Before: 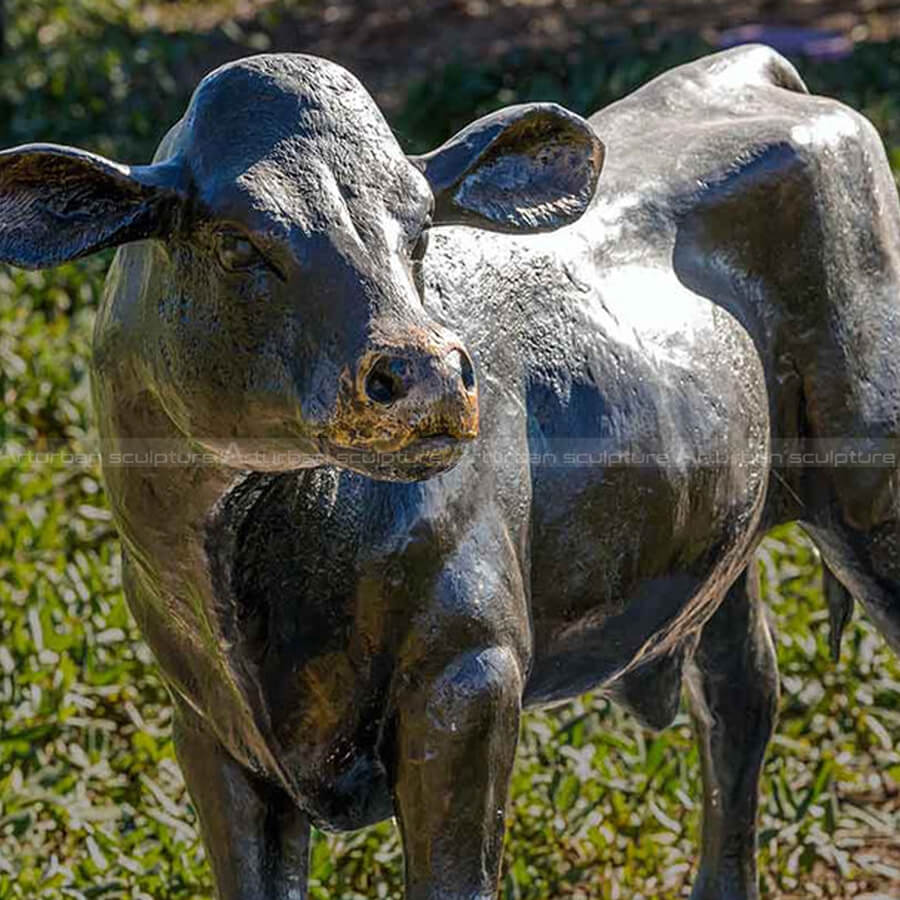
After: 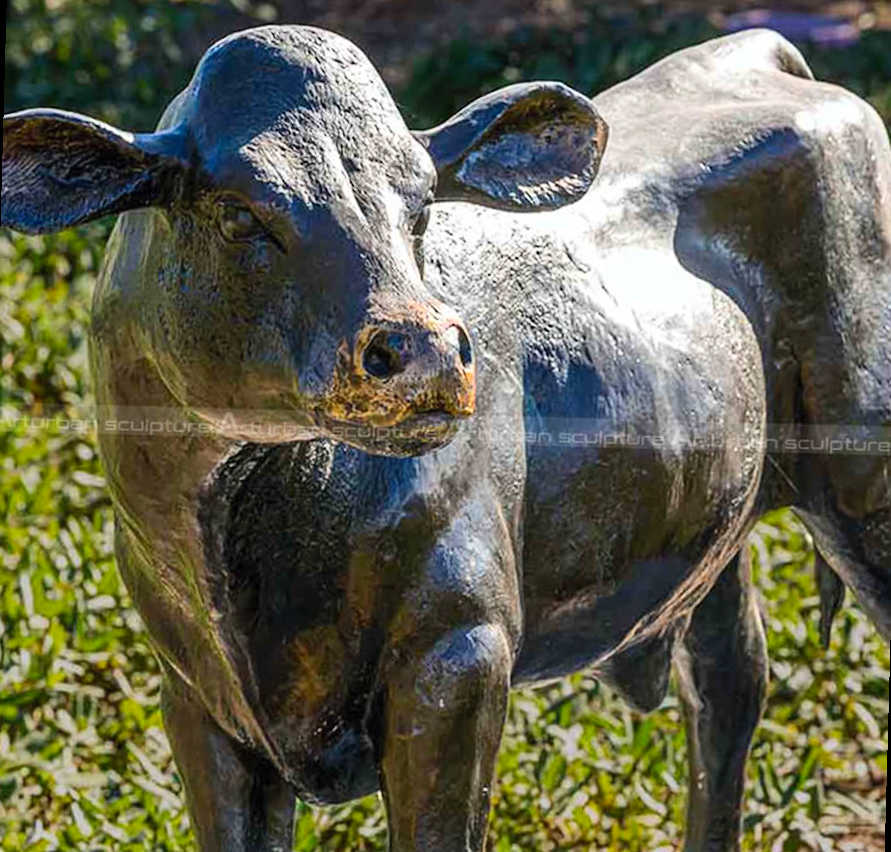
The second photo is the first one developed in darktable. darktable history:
contrast brightness saturation: contrast 0.2, brightness 0.16, saturation 0.22
rotate and perspective: rotation 1.57°, crop left 0.018, crop right 0.982, crop top 0.039, crop bottom 0.961
